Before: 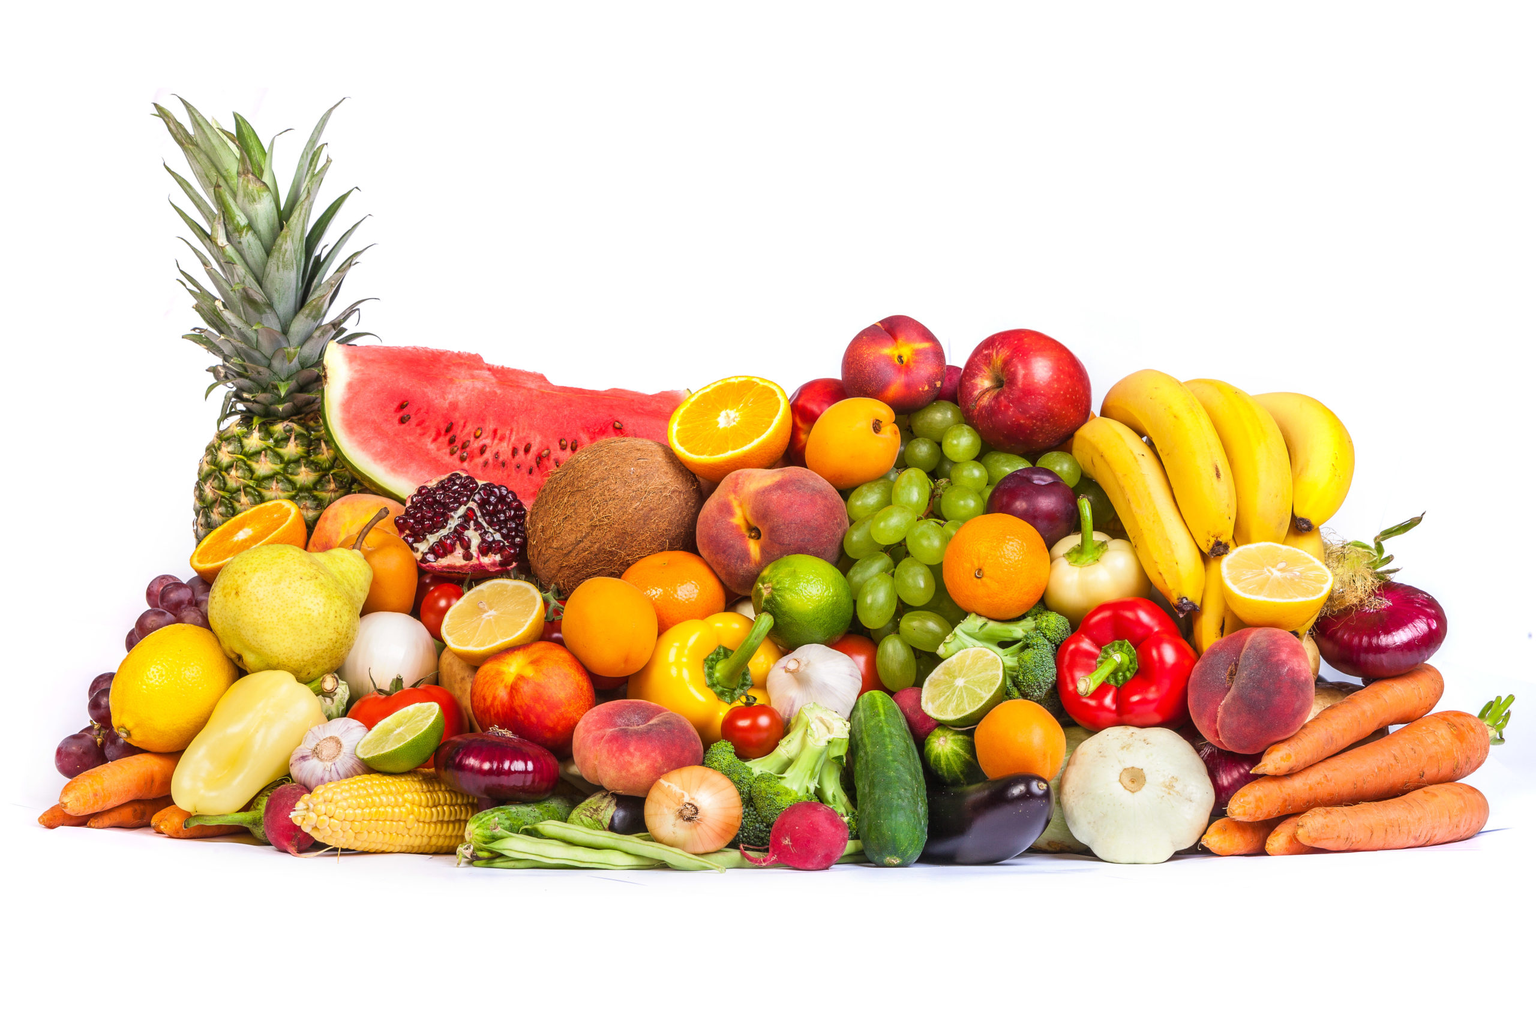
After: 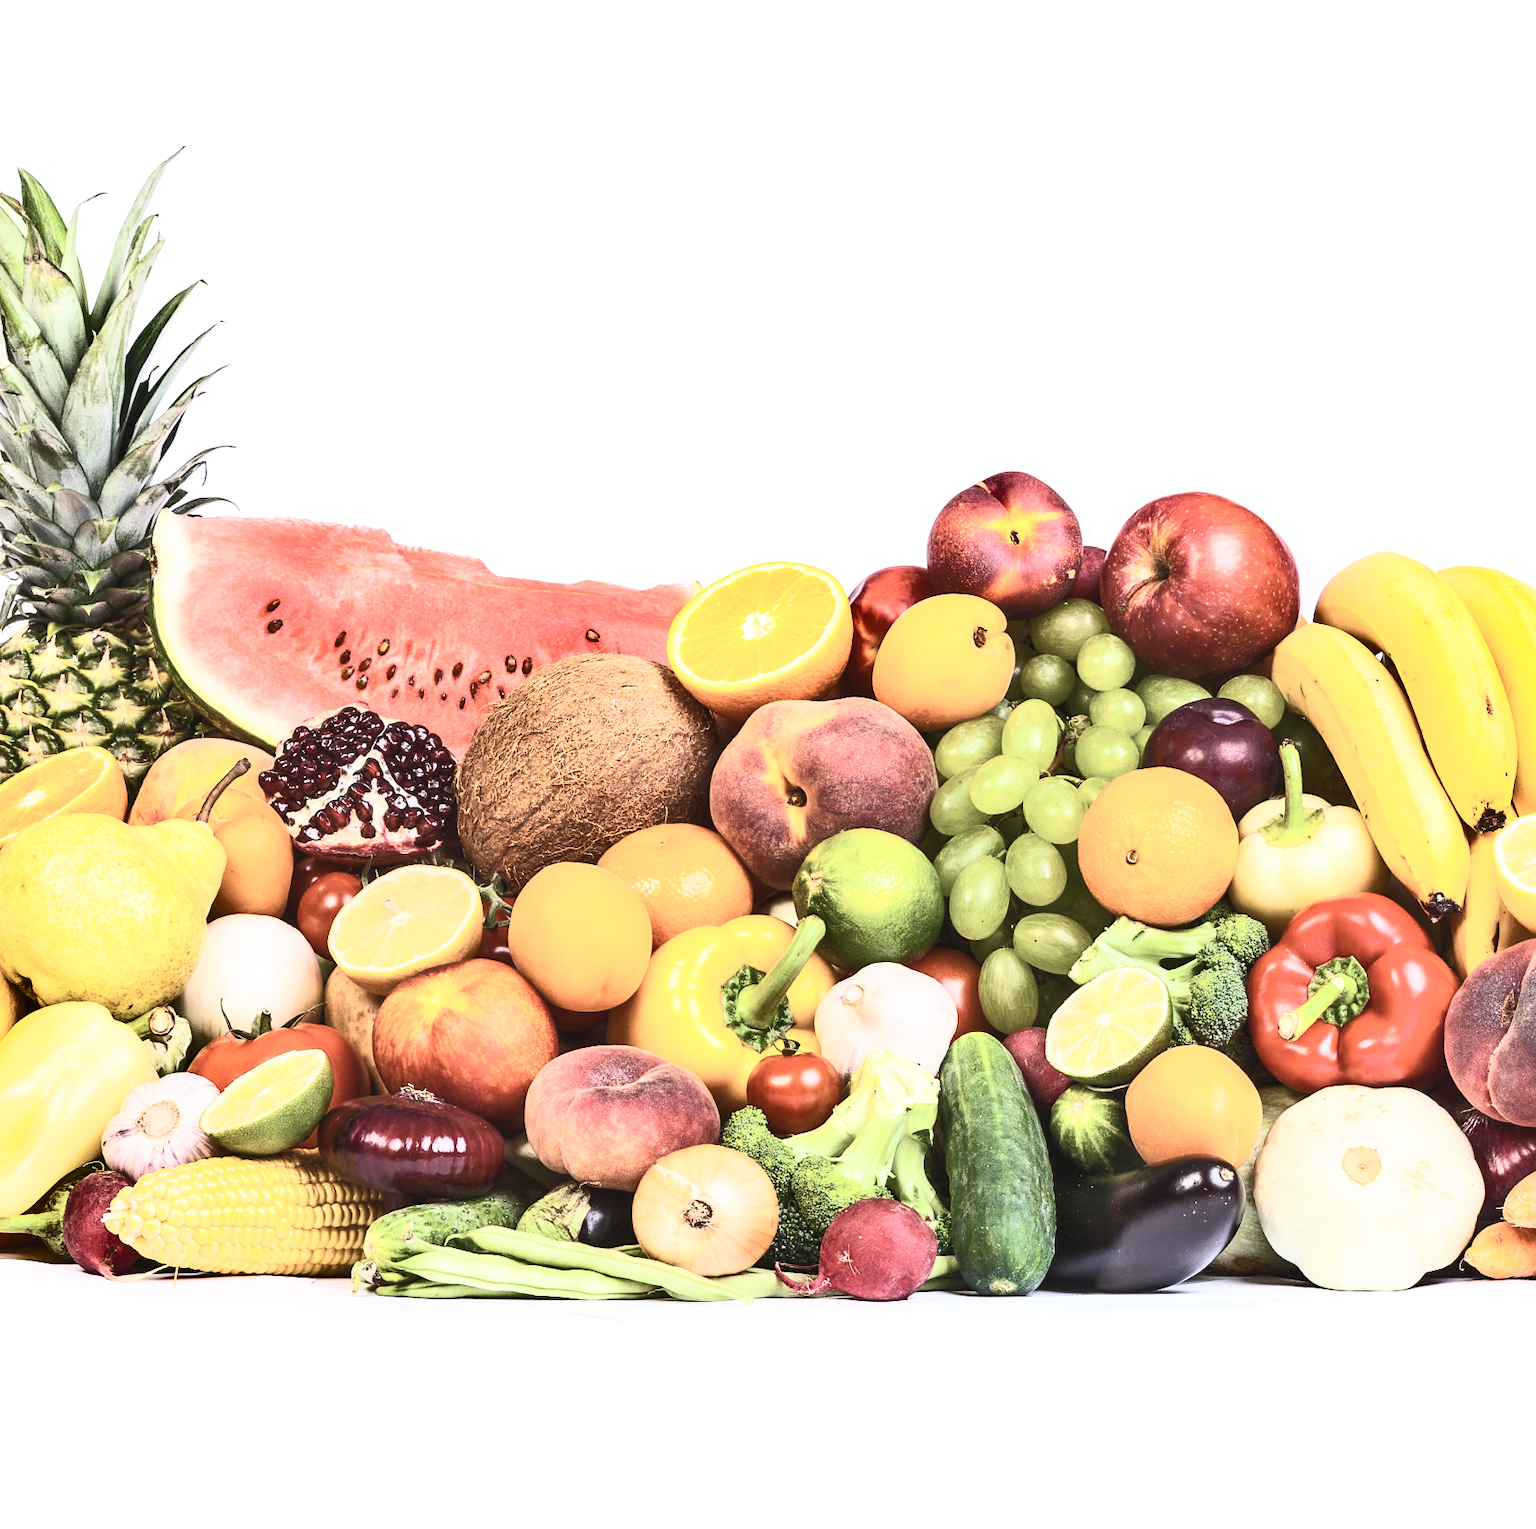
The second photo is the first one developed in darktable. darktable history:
crop and rotate: left 14.419%, right 18.66%
exposure: compensate highlight preservation false
shadows and highlights: low approximation 0.01, soften with gaussian
contrast brightness saturation: contrast 0.558, brightness 0.568, saturation -0.338
